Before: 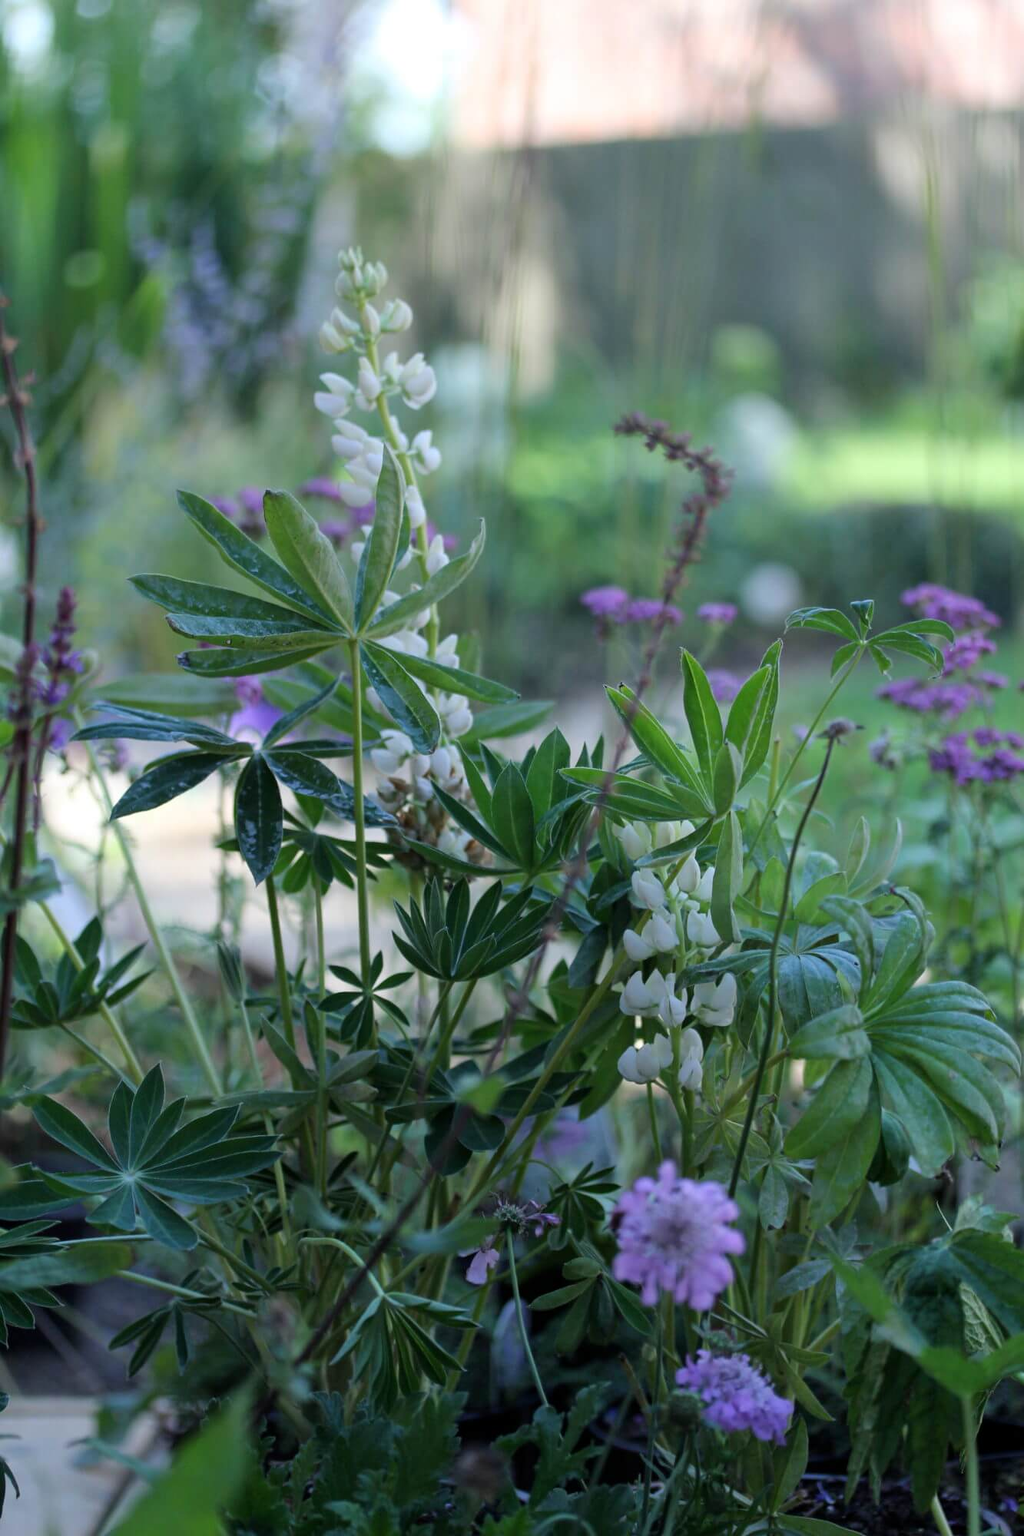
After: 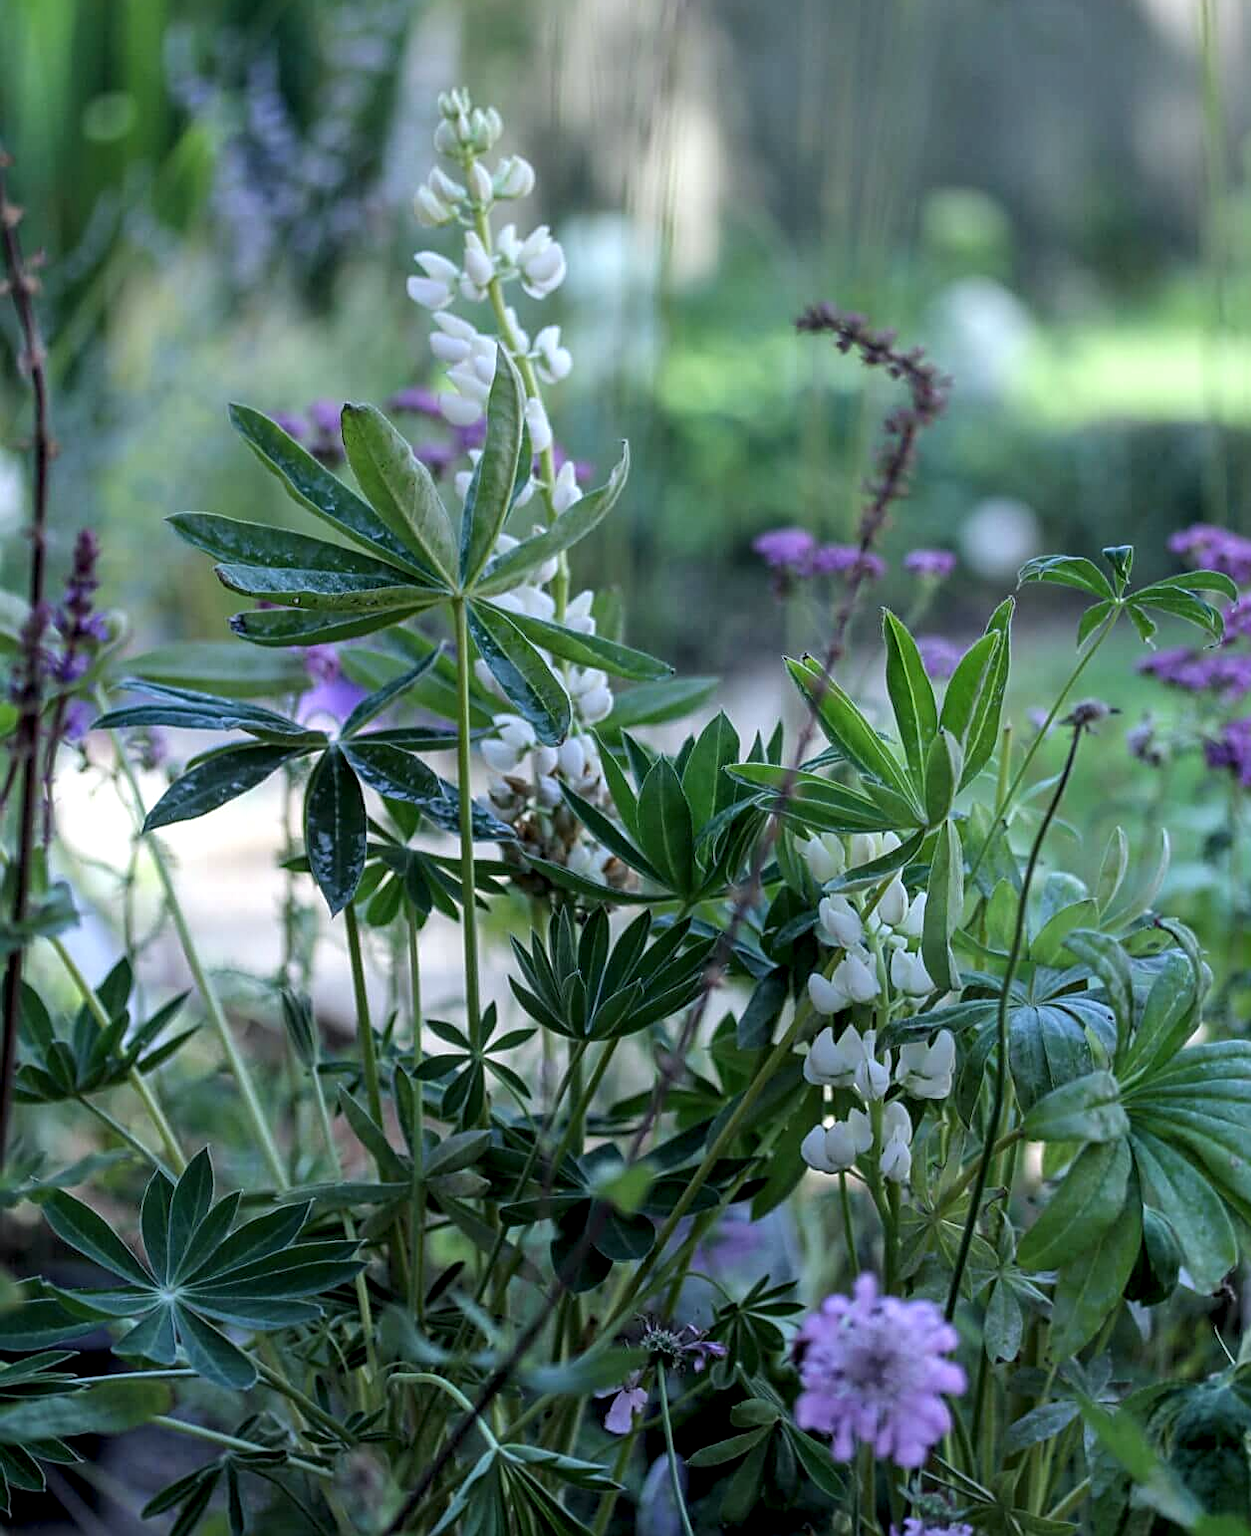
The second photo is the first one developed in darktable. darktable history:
white balance: red 0.983, blue 1.036
sharpen: on, module defaults
crop and rotate: angle 0.03°, top 11.643%, right 5.651%, bottom 11.189%
local contrast: detail 144%
